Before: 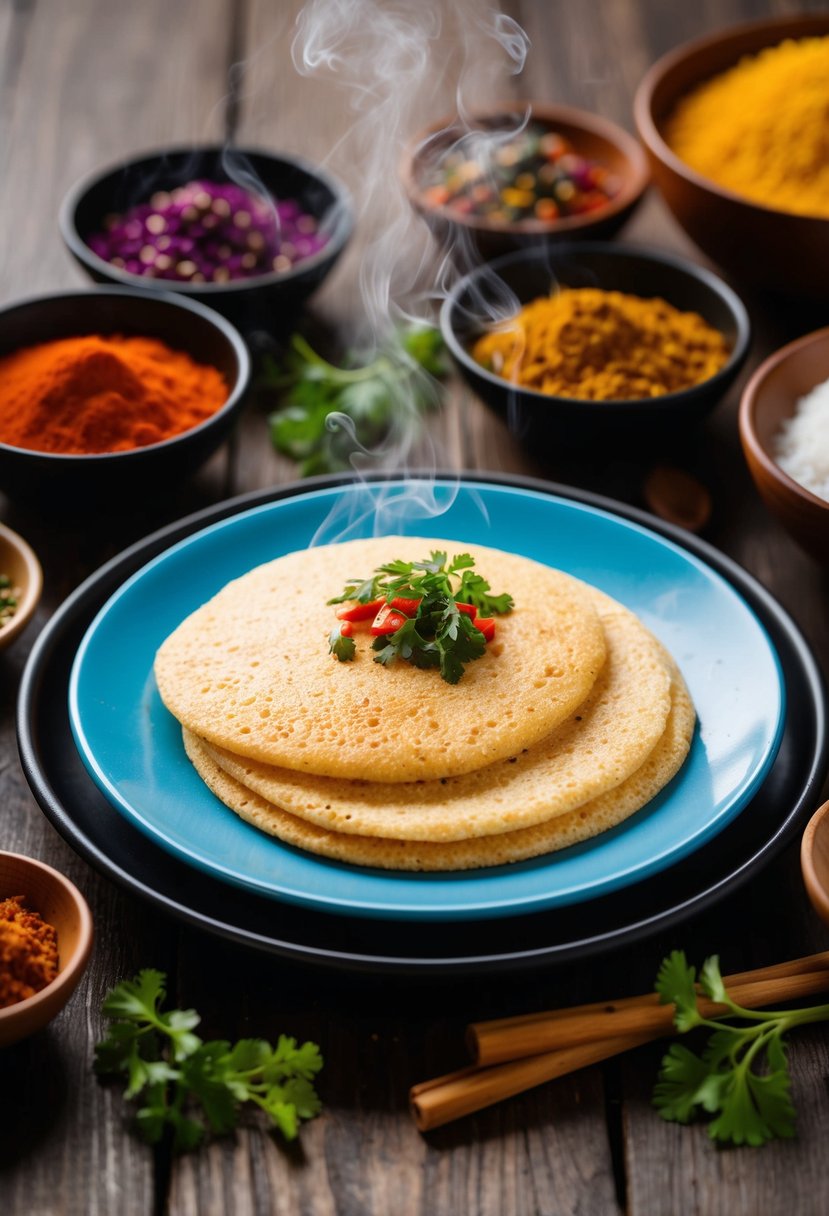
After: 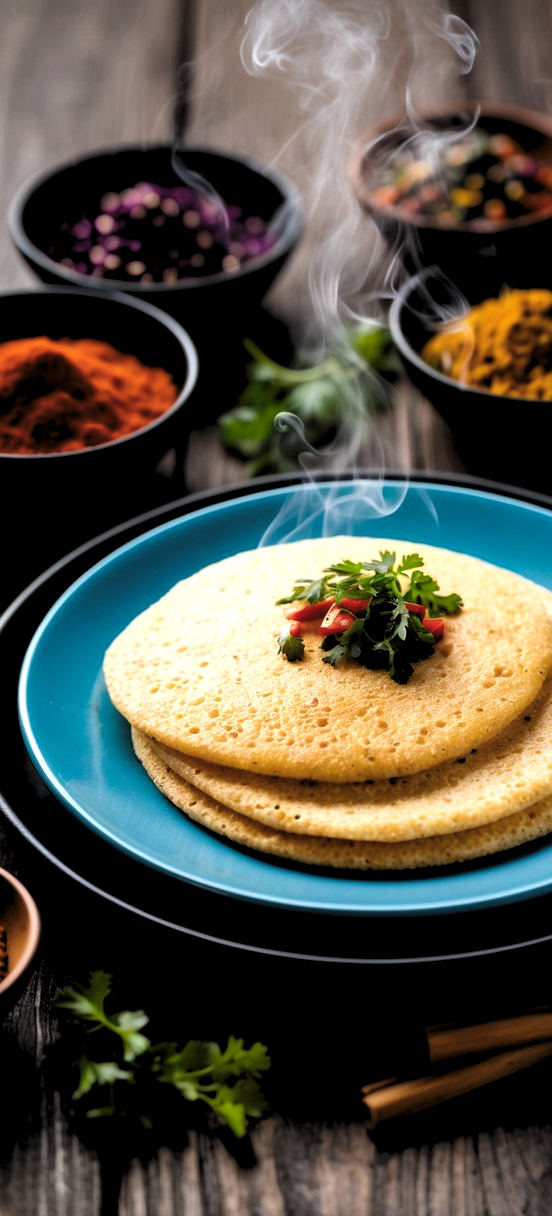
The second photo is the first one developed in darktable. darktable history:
crop and rotate: left 6.204%, right 27.11%
levels: gray 50.88%, white 99.93%, levels [0.182, 0.542, 0.902]
color calibration: output R [1.003, 0.027, -0.041, 0], output G [-0.018, 1.043, -0.038, 0], output B [0.071, -0.086, 1.017, 0], illuminant same as pipeline (D50), adaptation XYZ, x 0.346, y 0.358, temperature 5017.74 K
